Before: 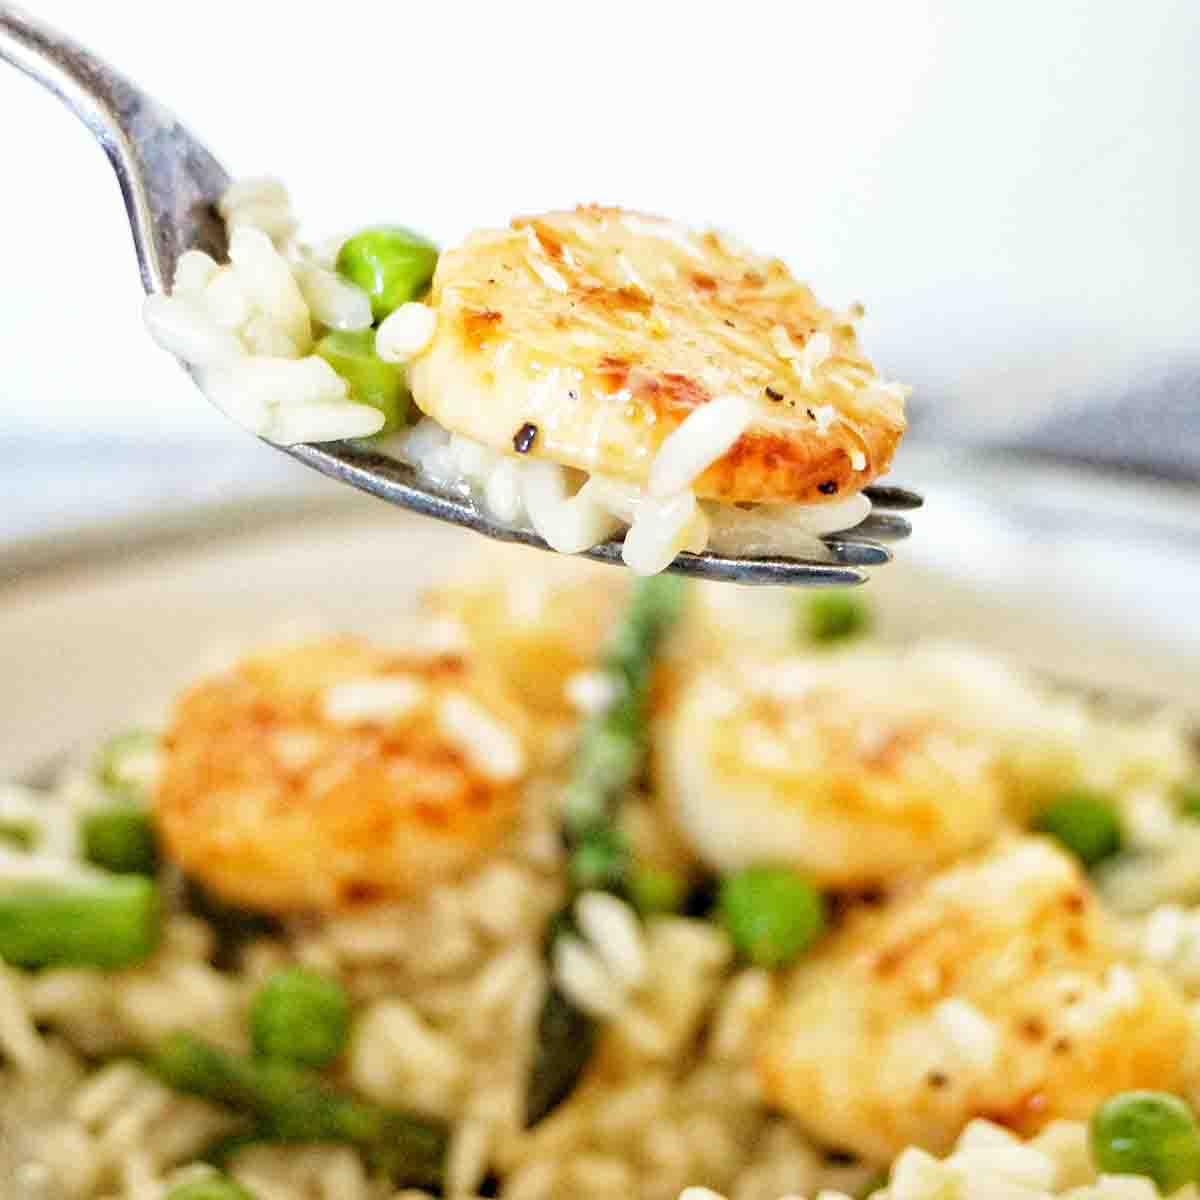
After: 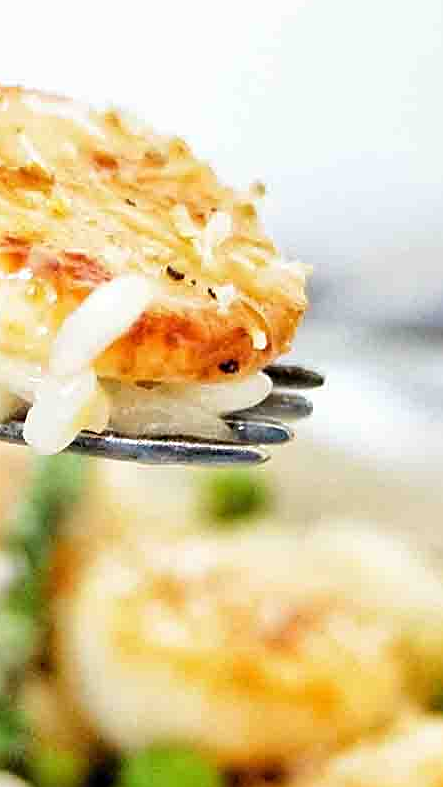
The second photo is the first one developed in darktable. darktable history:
crop and rotate: left 49.936%, top 10.094%, right 13.136%, bottom 24.256%
sharpen: on, module defaults
